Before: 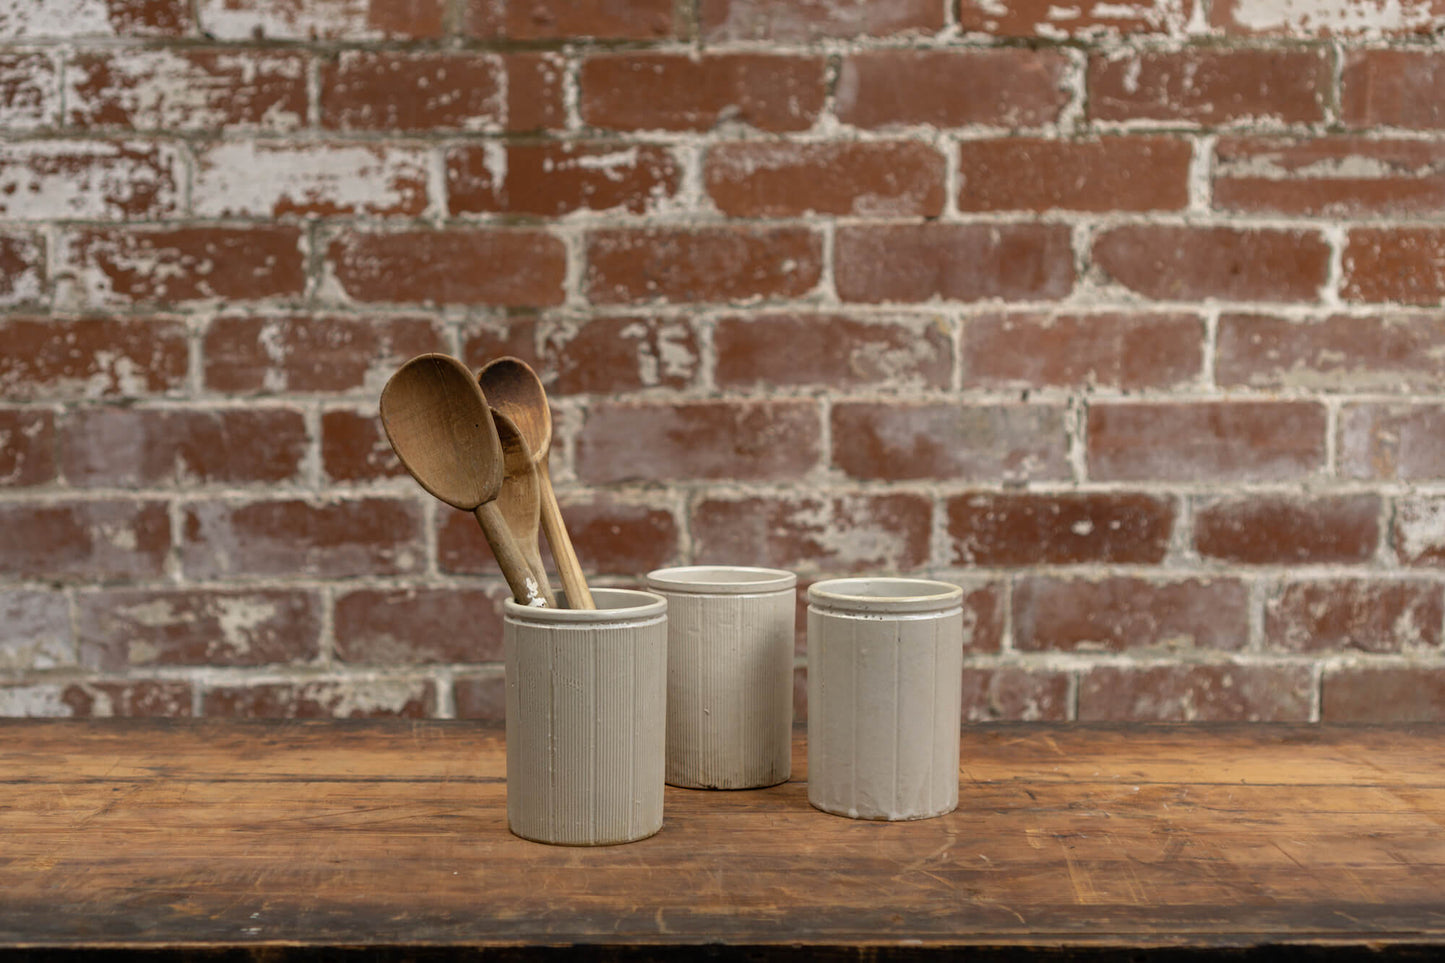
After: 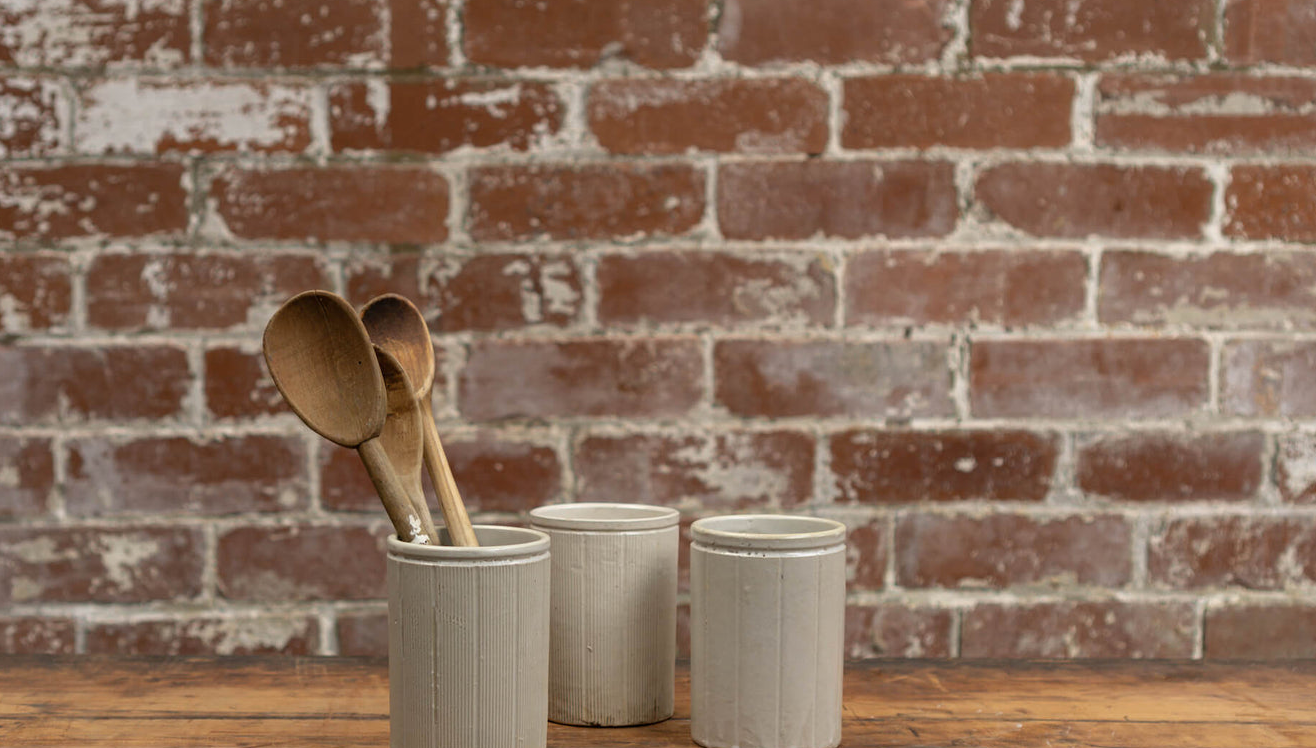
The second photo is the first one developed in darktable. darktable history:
crop: left 8.155%, top 6.611%, bottom 15.385%
